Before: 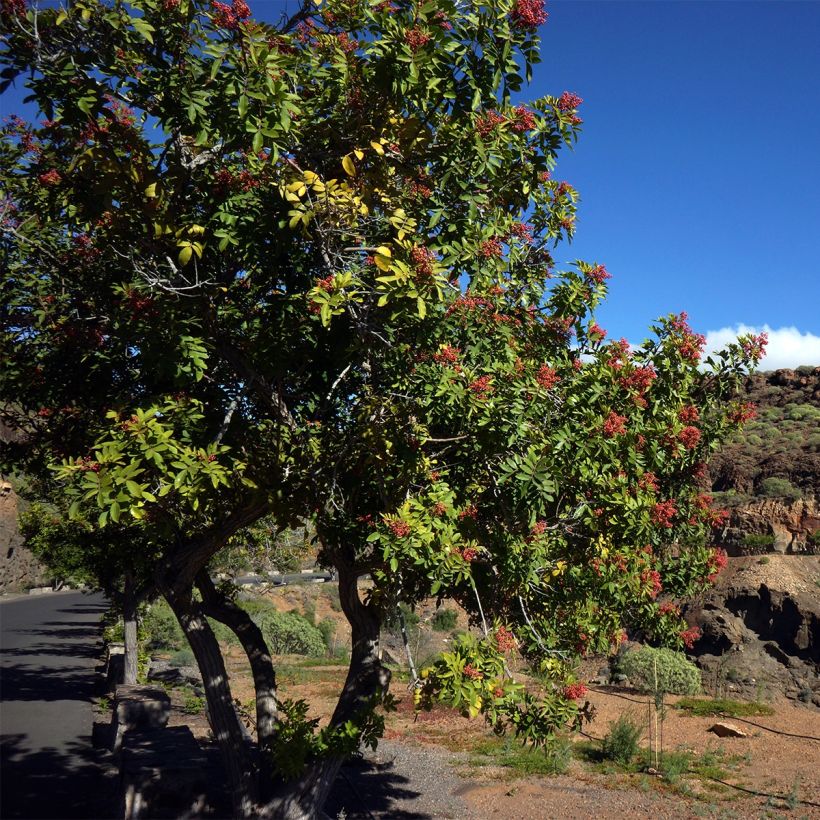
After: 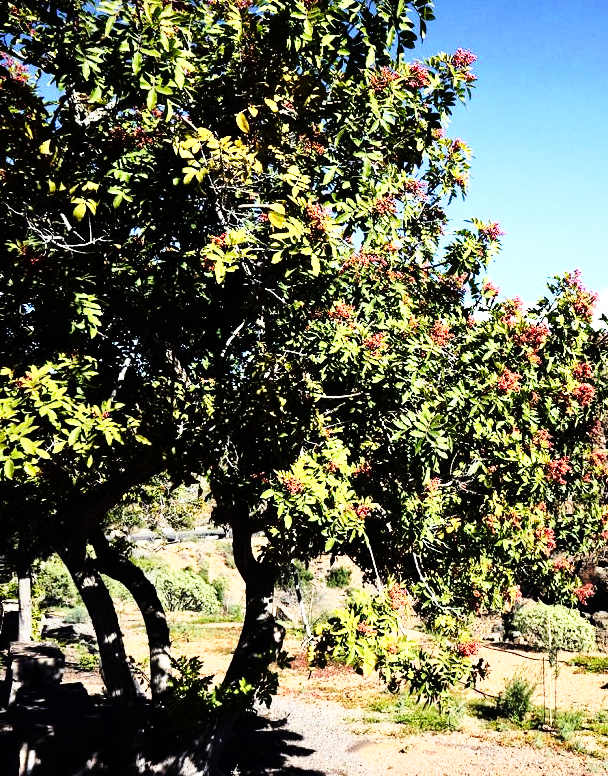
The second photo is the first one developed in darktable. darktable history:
exposure: black level correction 0, compensate exposure bias true, compensate highlight preservation false
crop and rotate: left 13.15%, top 5.251%, right 12.609%
rgb curve: curves: ch0 [(0, 0) (0.21, 0.15) (0.24, 0.21) (0.5, 0.75) (0.75, 0.96) (0.89, 0.99) (1, 1)]; ch1 [(0, 0.02) (0.21, 0.13) (0.25, 0.2) (0.5, 0.67) (0.75, 0.9) (0.89, 0.97) (1, 1)]; ch2 [(0, 0.02) (0.21, 0.13) (0.25, 0.2) (0.5, 0.67) (0.75, 0.9) (0.89, 0.97) (1, 1)], compensate middle gray true
white balance: emerald 1
base curve: curves: ch0 [(0, 0) (0.036, 0.037) (0.121, 0.228) (0.46, 0.76) (0.859, 0.983) (1, 1)], preserve colors none
